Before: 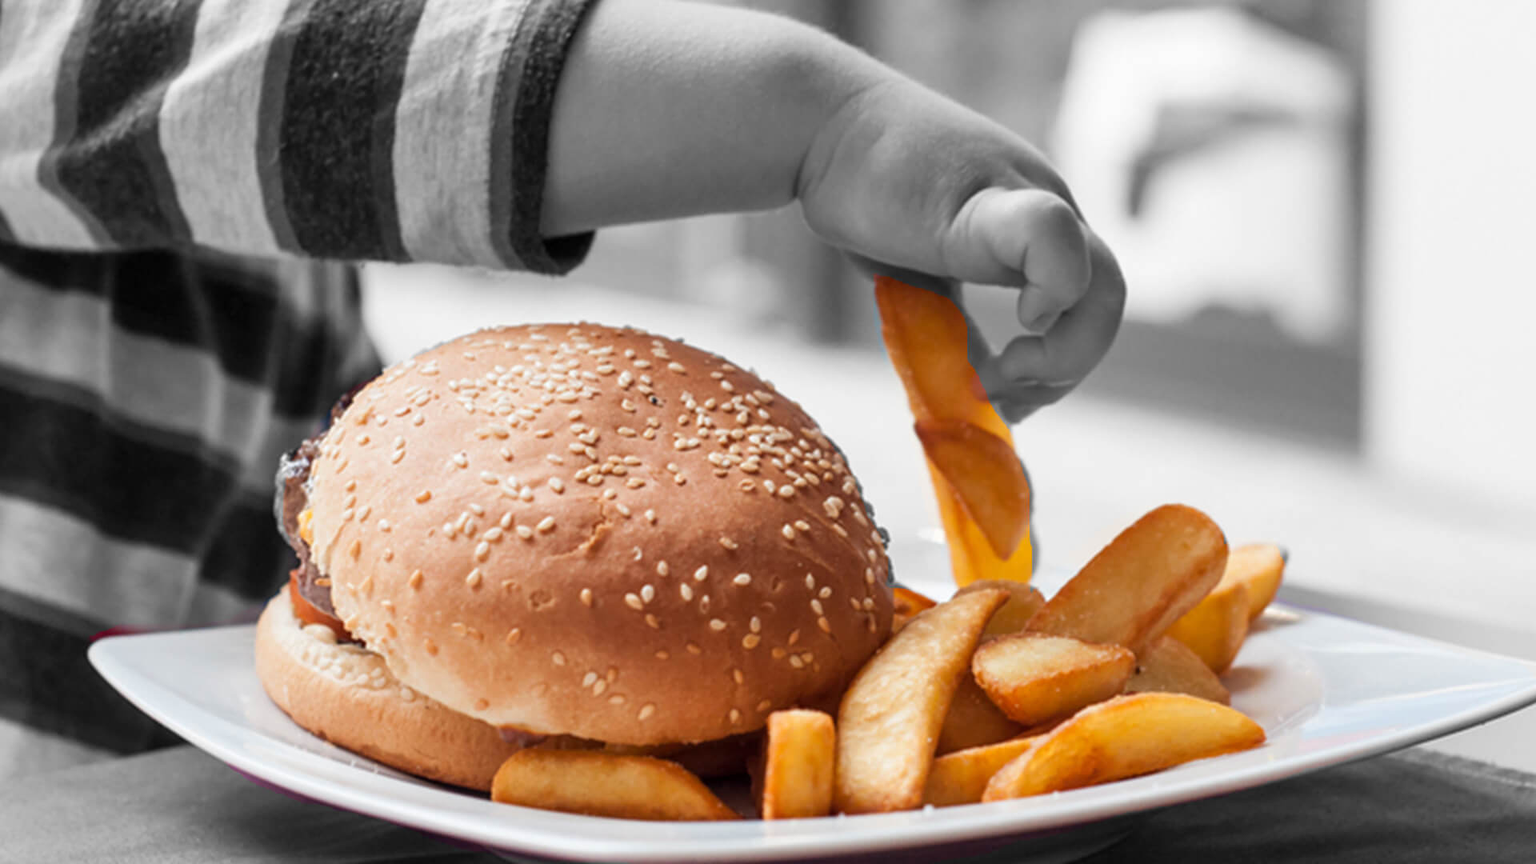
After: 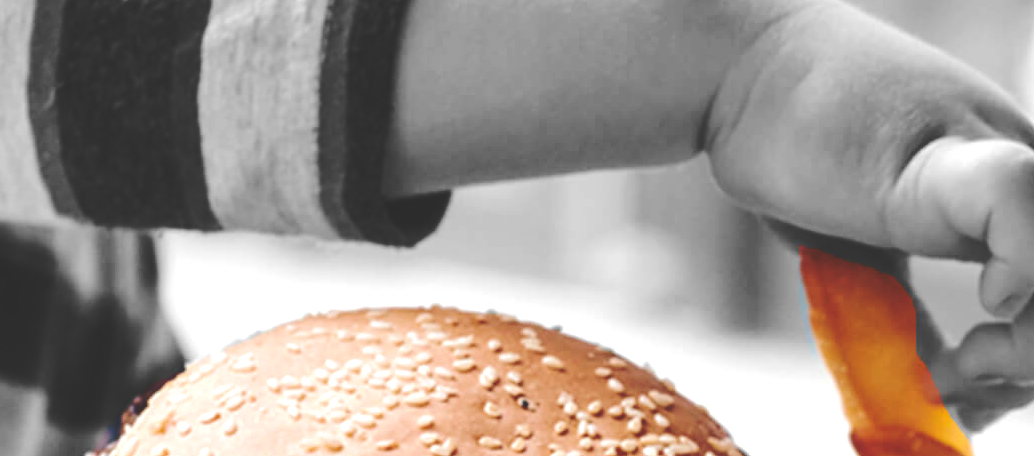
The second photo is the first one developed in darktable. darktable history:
velvia: on, module defaults
tone equalizer: -8 EV -0.417 EV, -7 EV -0.389 EV, -6 EV -0.333 EV, -5 EV -0.222 EV, -3 EV 0.222 EV, -2 EV 0.333 EV, -1 EV 0.389 EV, +0 EV 0.417 EV, edges refinement/feathering 500, mask exposure compensation -1.57 EV, preserve details no
crop: left 15.306%, top 9.065%, right 30.789%, bottom 48.638%
base curve: curves: ch0 [(0, 0.024) (0.055, 0.065) (0.121, 0.166) (0.236, 0.319) (0.693, 0.726) (1, 1)], preserve colors none
